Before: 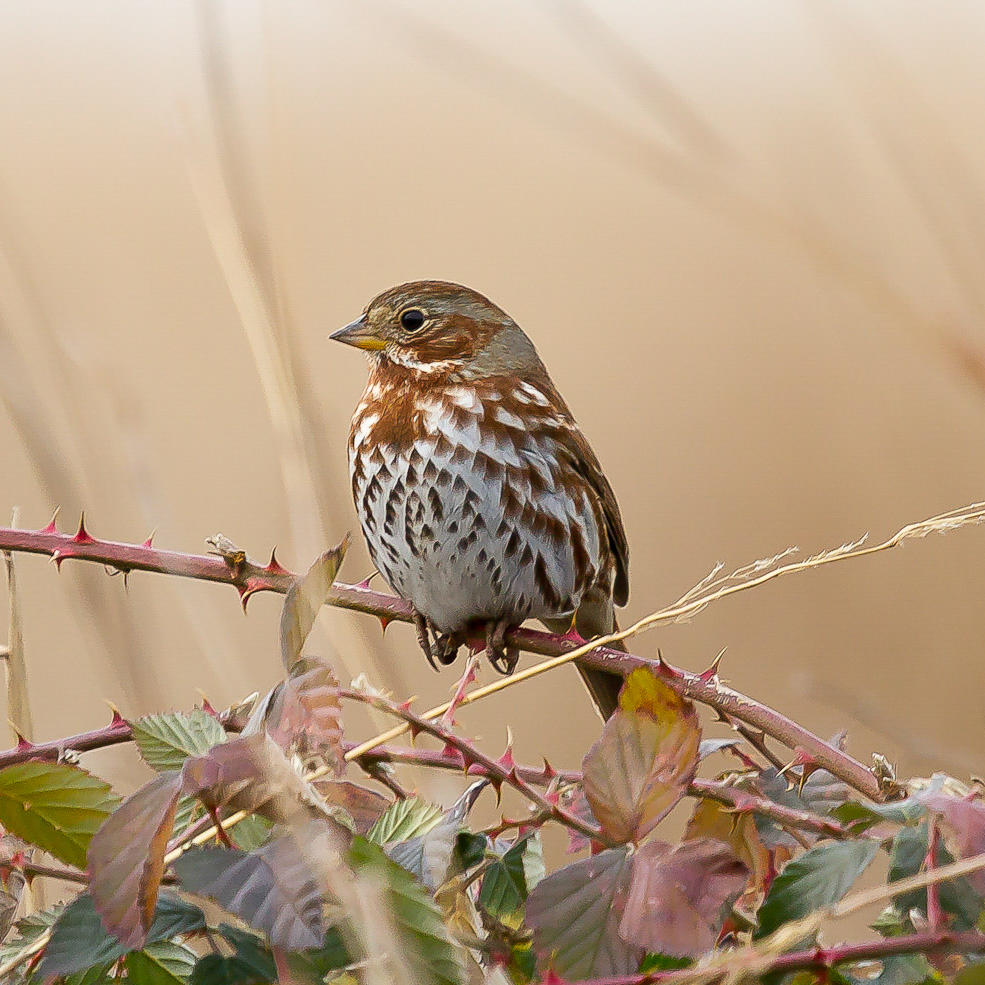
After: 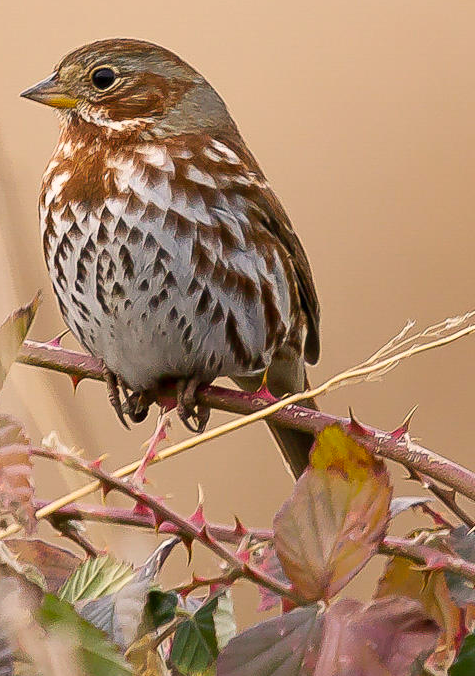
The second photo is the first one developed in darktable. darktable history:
crop: left 31.379%, top 24.658%, right 20.326%, bottom 6.628%
color correction: highlights a* 5.81, highlights b* 4.84
